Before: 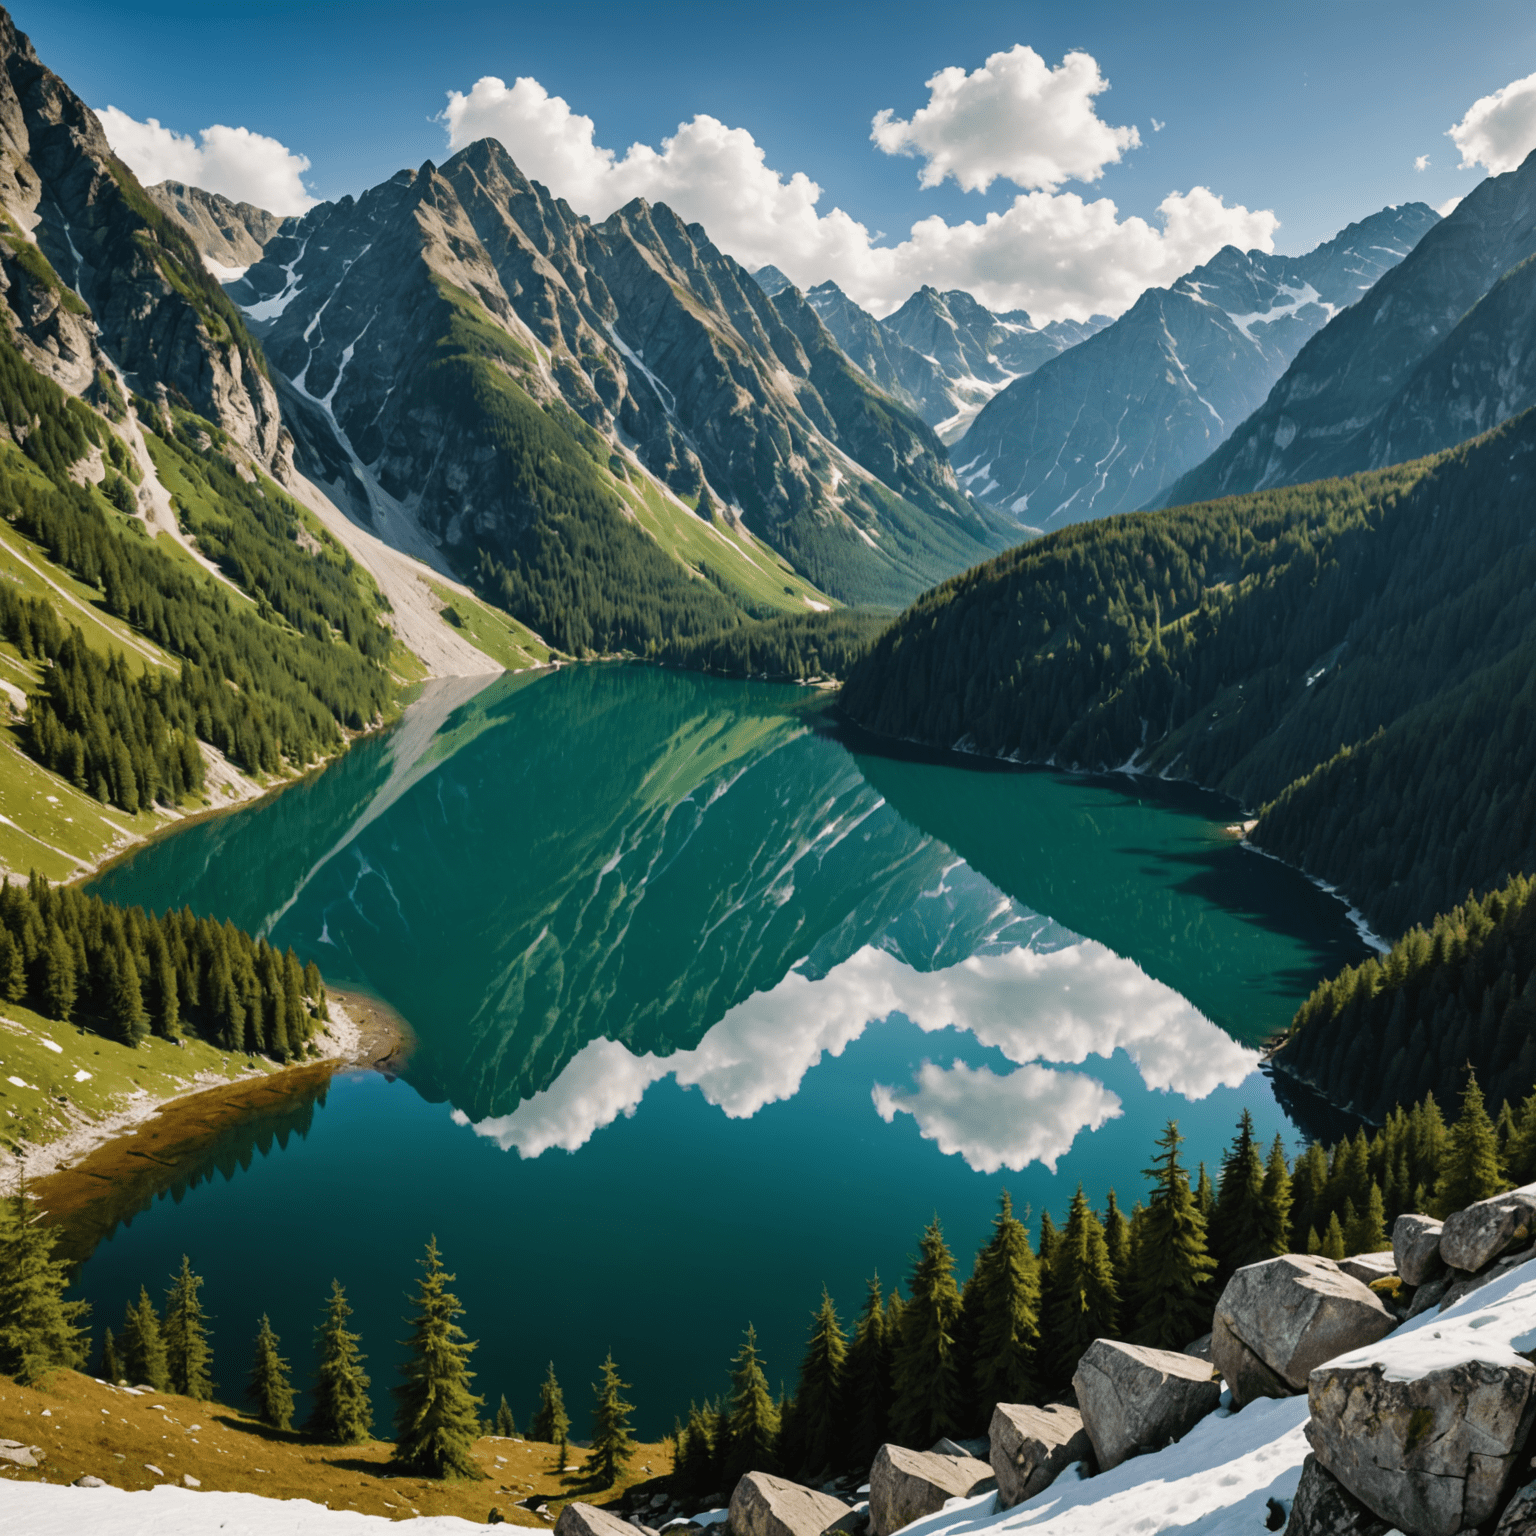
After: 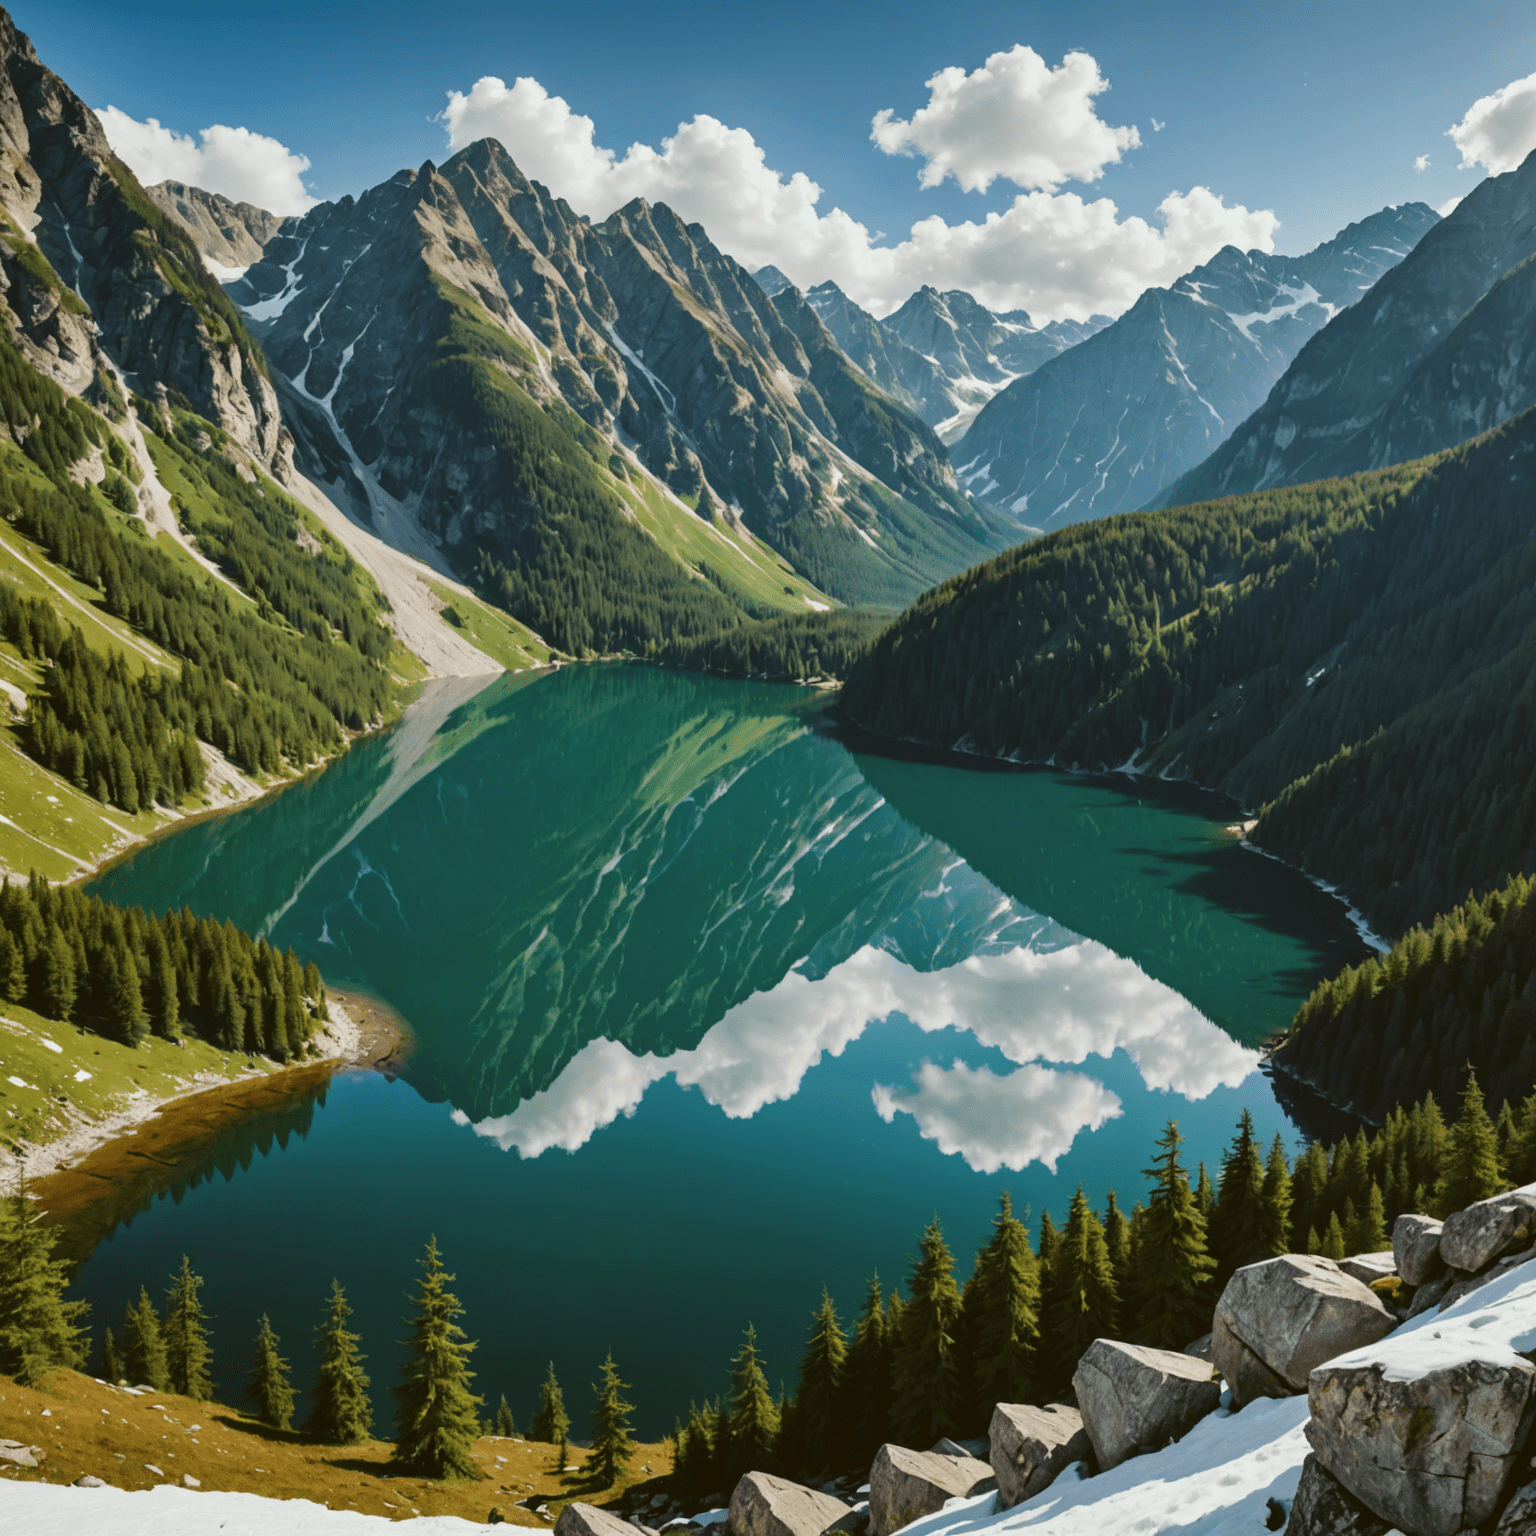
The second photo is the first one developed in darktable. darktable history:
exposure: compensate highlight preservation false
color balance: lift [1.004, 1.002, 1.002, 0.998], gamma [1, 1.007, 1.002, 0.993], gain [1, 0.977, 1.013, 1.023], contrast -3.64%
